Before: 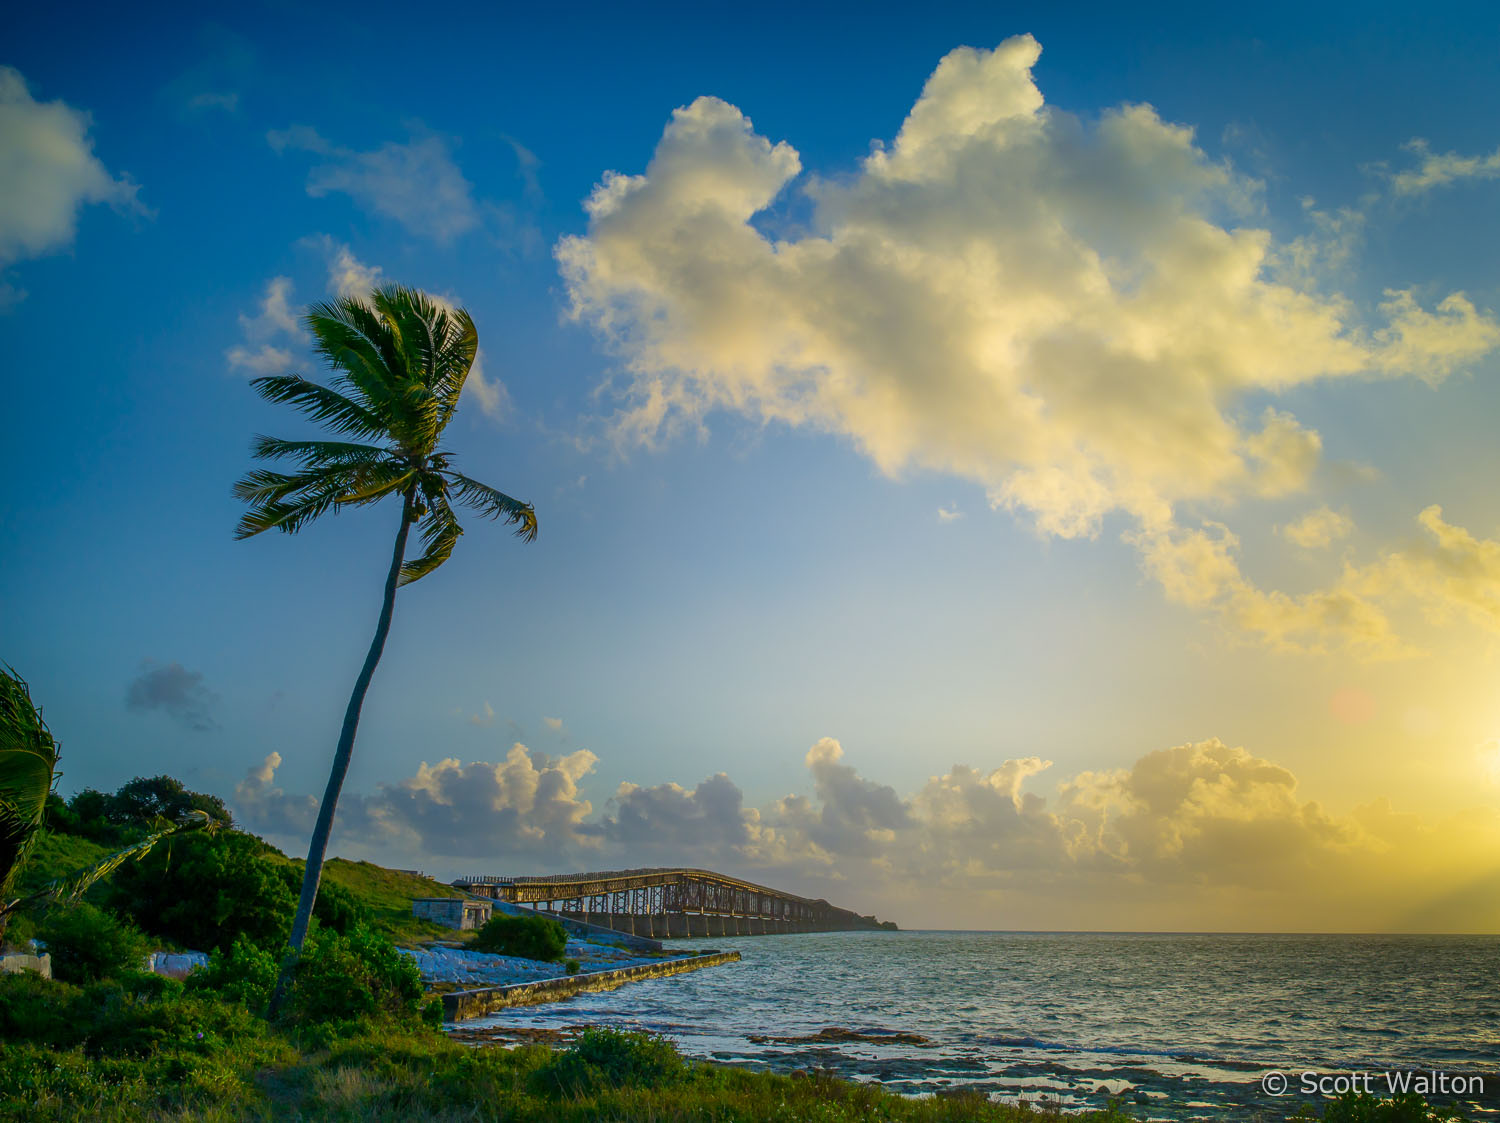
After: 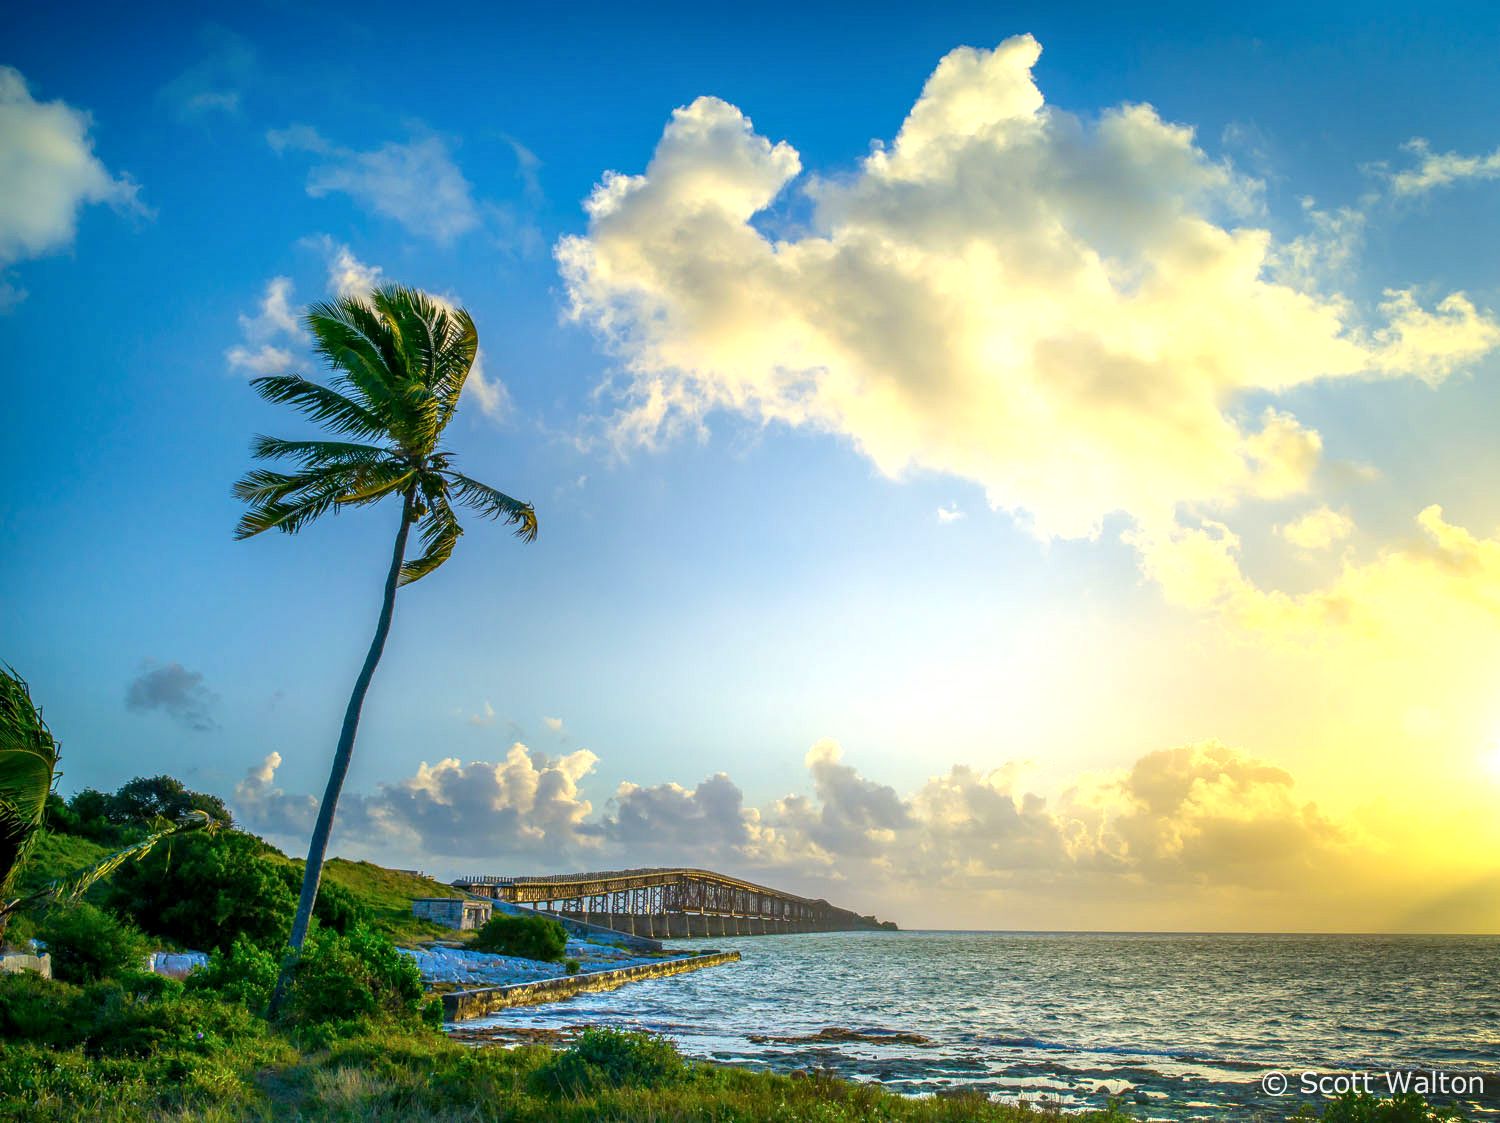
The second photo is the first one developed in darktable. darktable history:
local contrast: on, module defaults
exposure: black level correction 0, exposure 0.9 EV, compensate highlight preservation false
